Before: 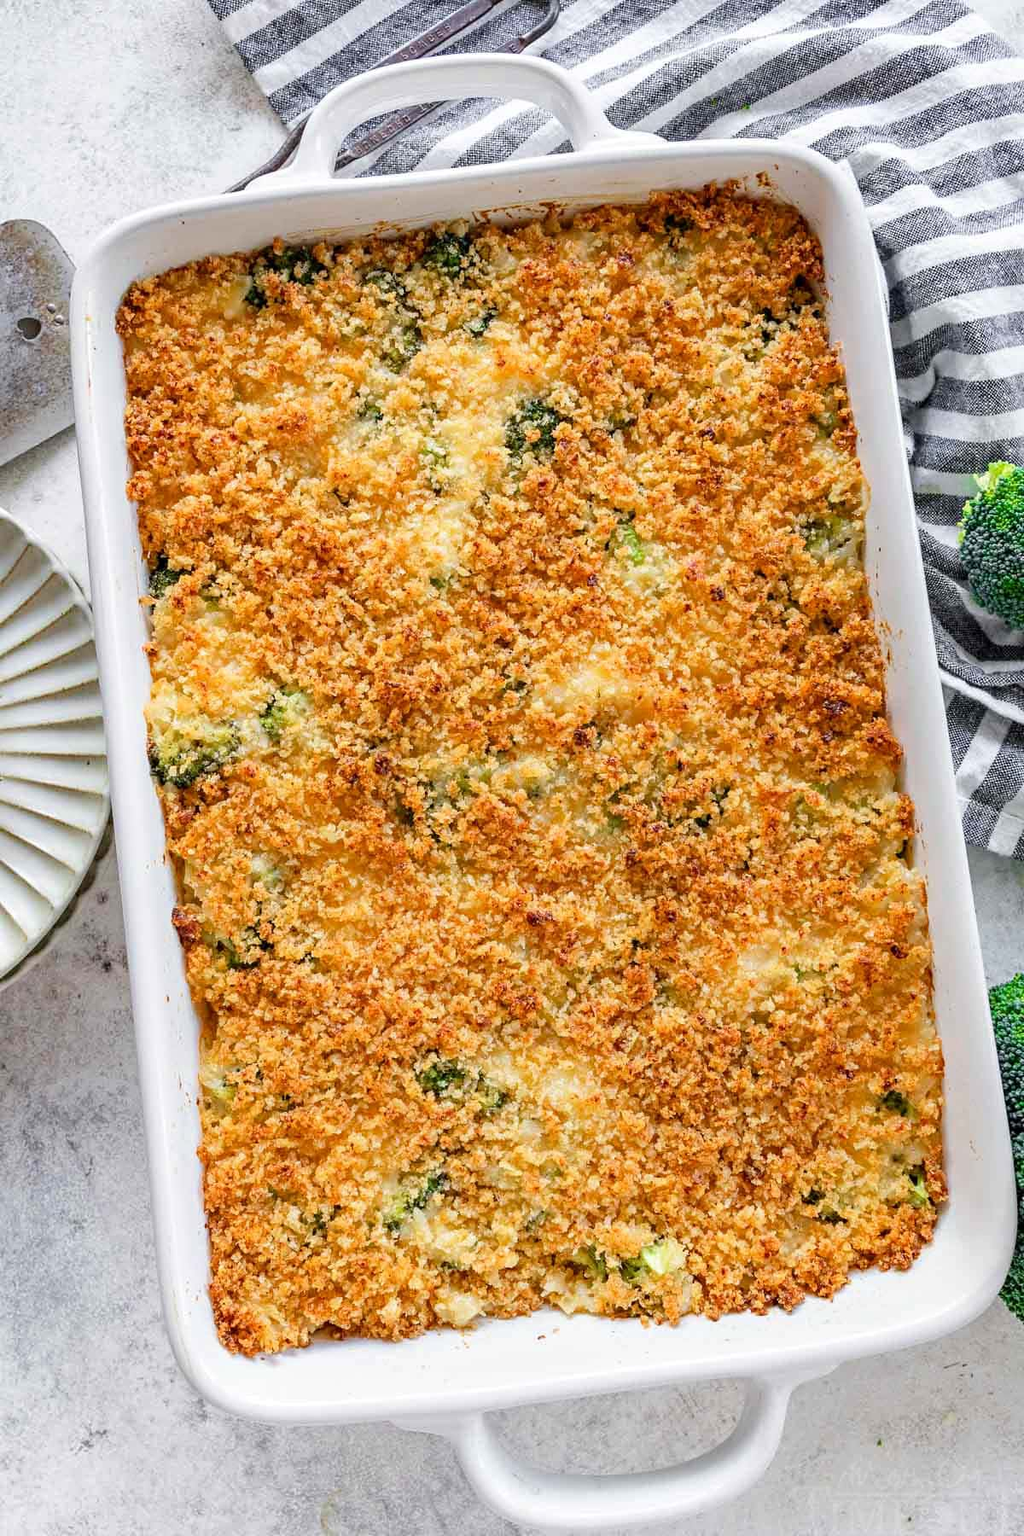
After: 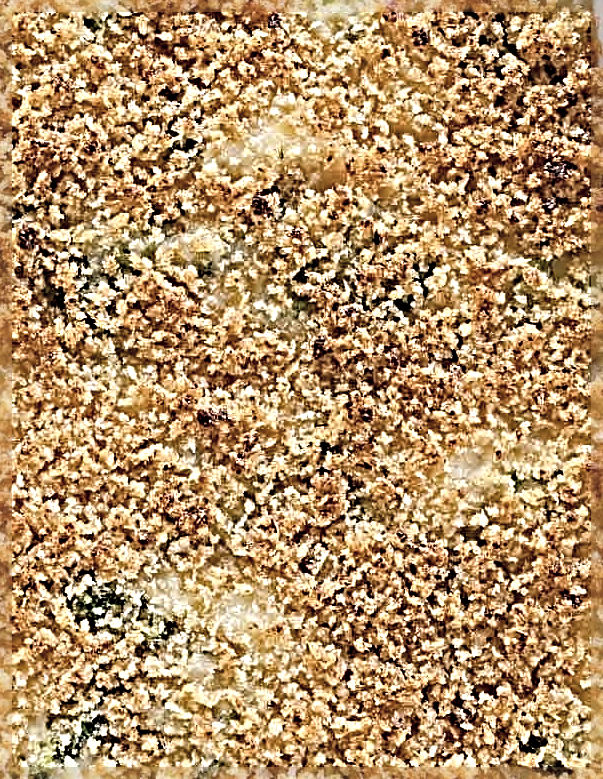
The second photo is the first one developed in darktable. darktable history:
color balance: output saturation 110%
crop: left 35.03%, top 36.625%, right 14.663%, bottom 20.057%
sharpen: radius 6.3, amount 1.8, threshold 0
color correction: saturation 0.5
